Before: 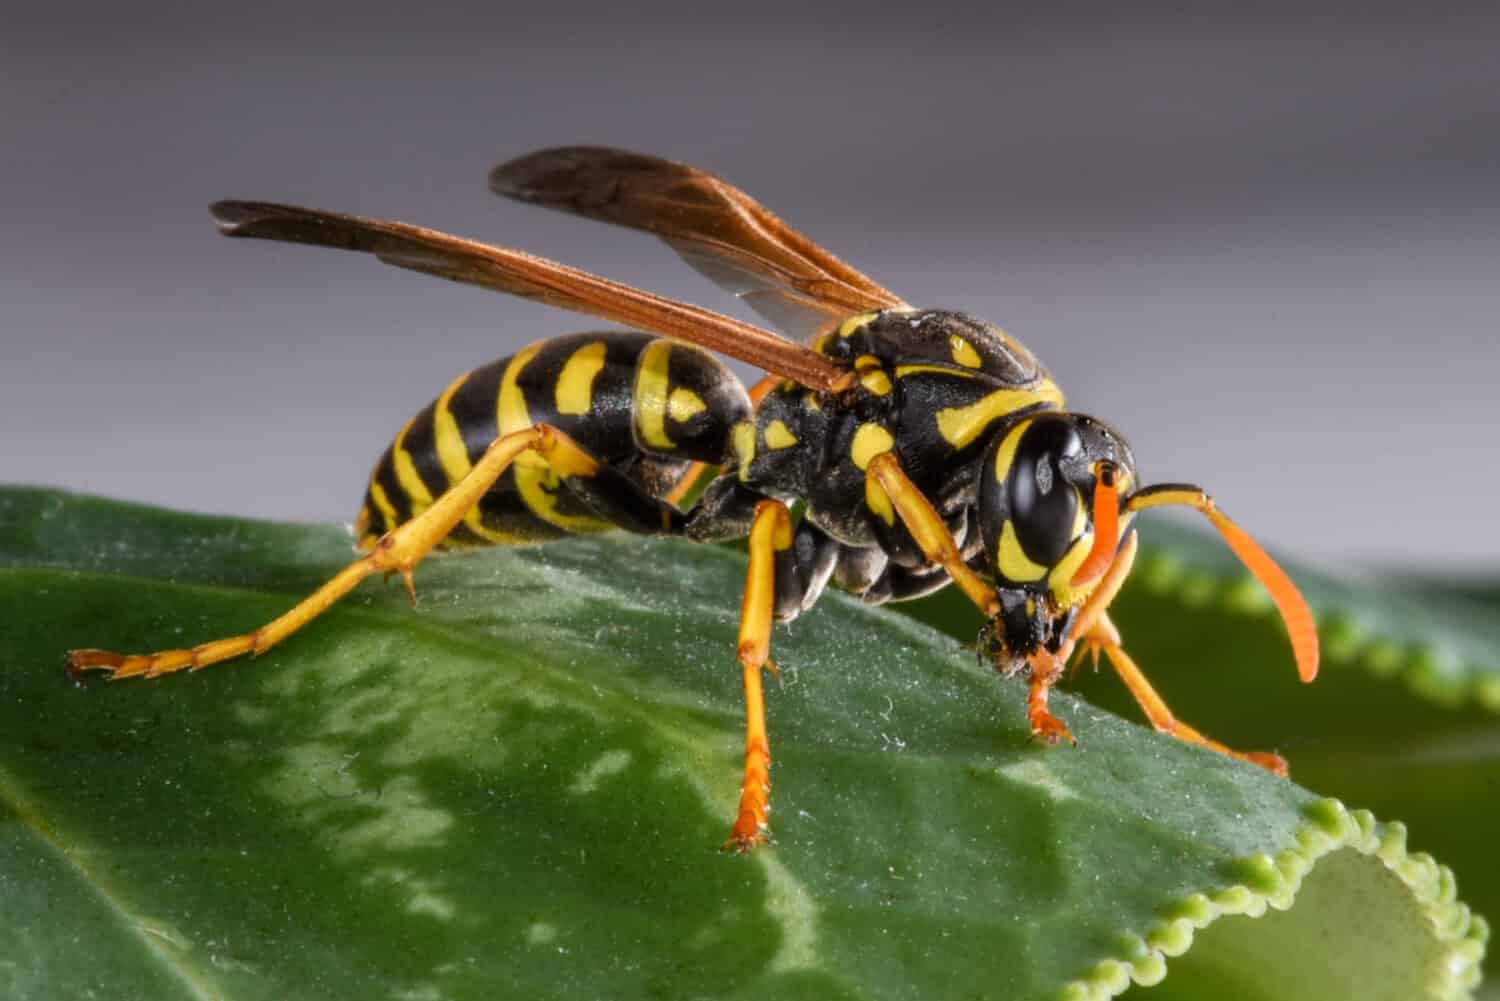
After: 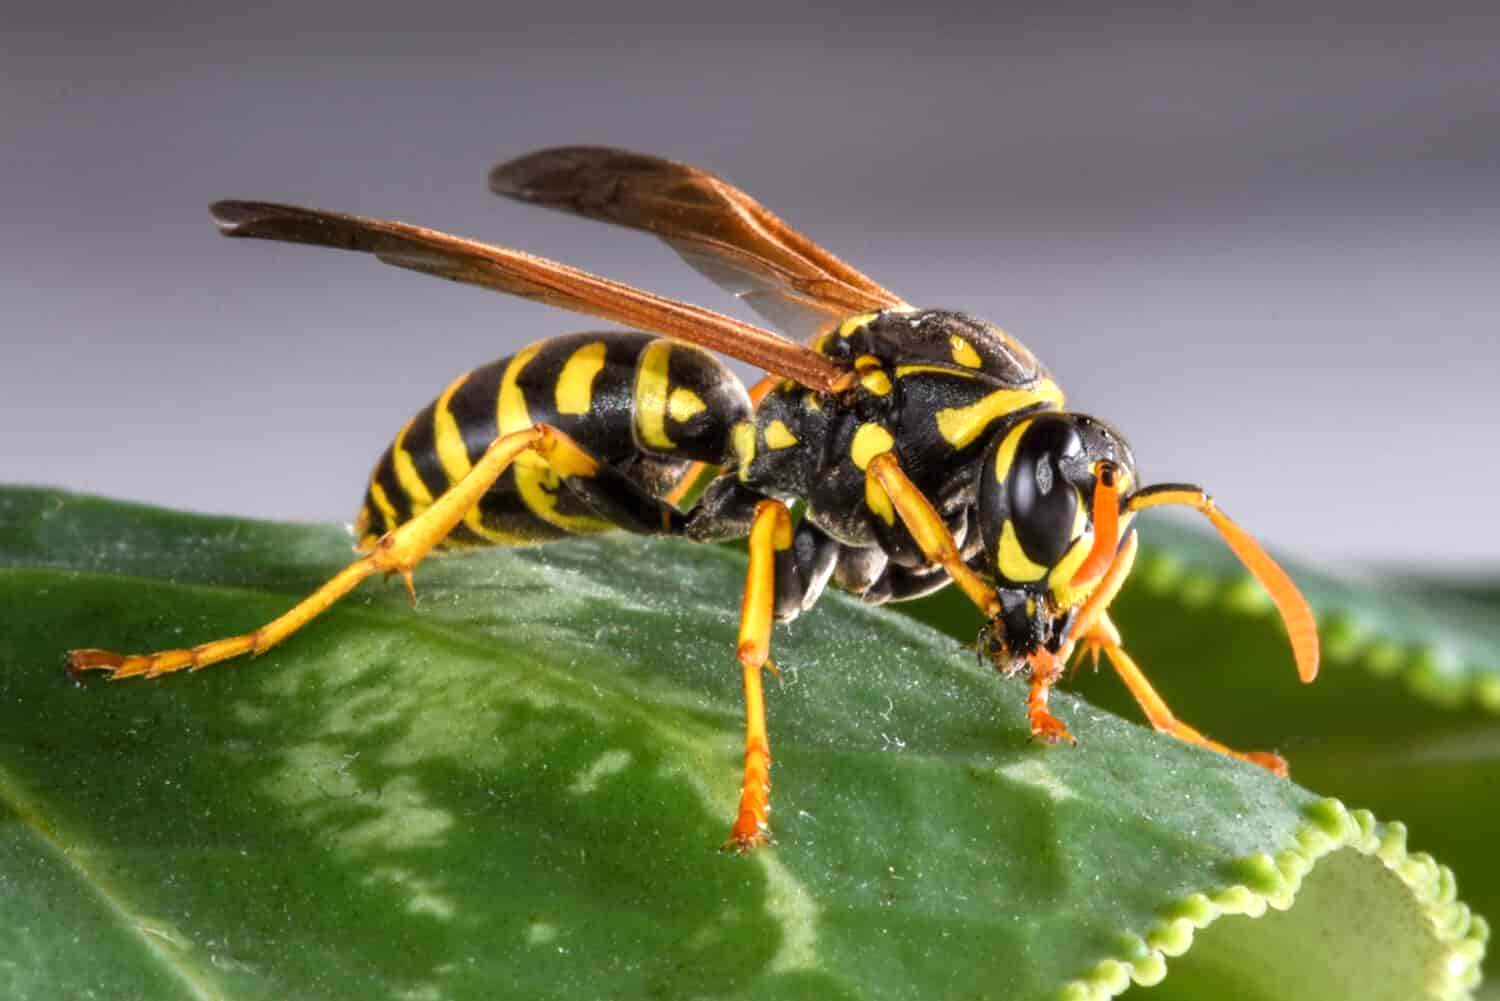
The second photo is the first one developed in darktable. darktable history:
exposure: exposure 0.508 EV, compensate highlight preservation false
